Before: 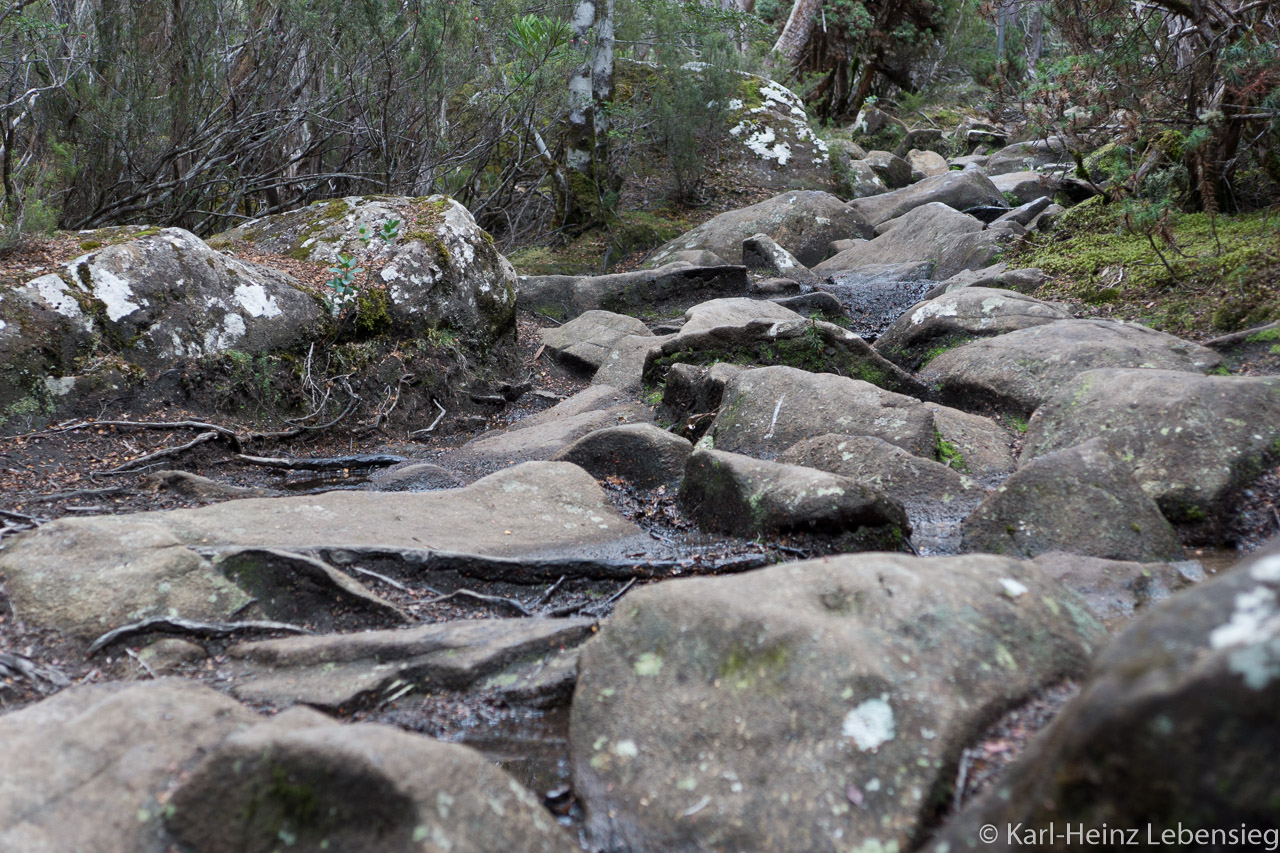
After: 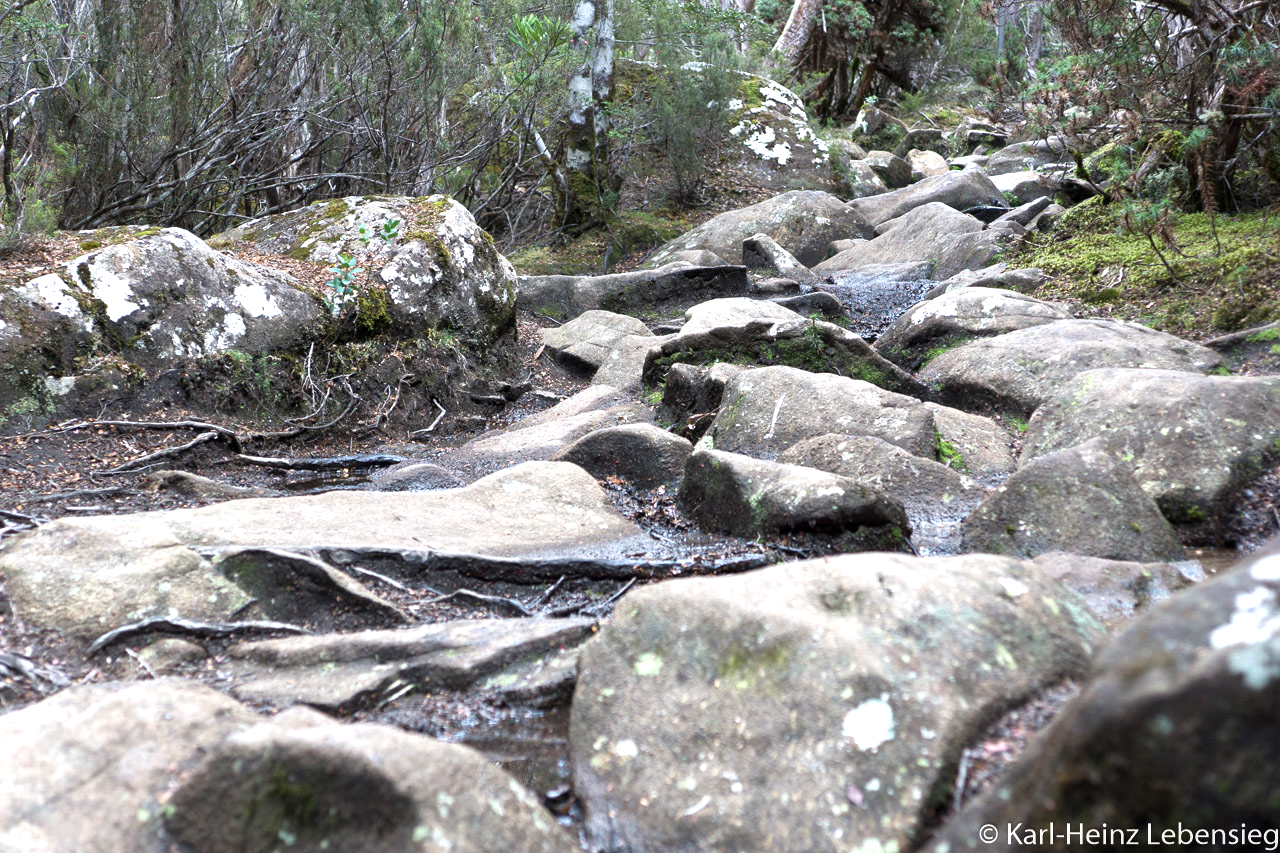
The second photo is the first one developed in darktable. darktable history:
color zones: curves: ch1 [(0, 0.469) (0.001, 0.469) (0.12, 0.446) (0.248, 0.469) (0.5, 0.5) (0.748, 0.5) (0.999, 0.469) (1, 0.469)]
tone equalizer: -8 EV -1.1 EV, -7 EV -1.04 EV, -6 EV -0.85 EV, -5 EV -0.615 EV, -3 EV 0.585 EV, -2 EV 0.88 EV, -1 EV 0.989 EV, +0 EV 1.07 EV, smoothing diameter 24.92%, edges refinement/feathering 13.12, preserve details guided filter
